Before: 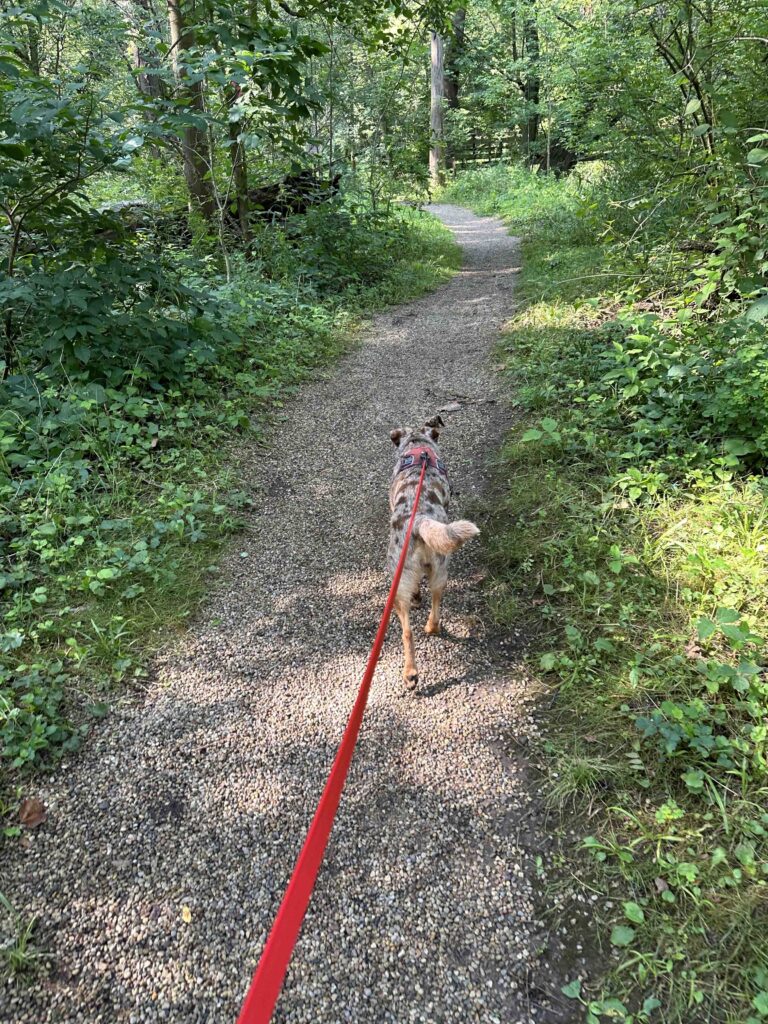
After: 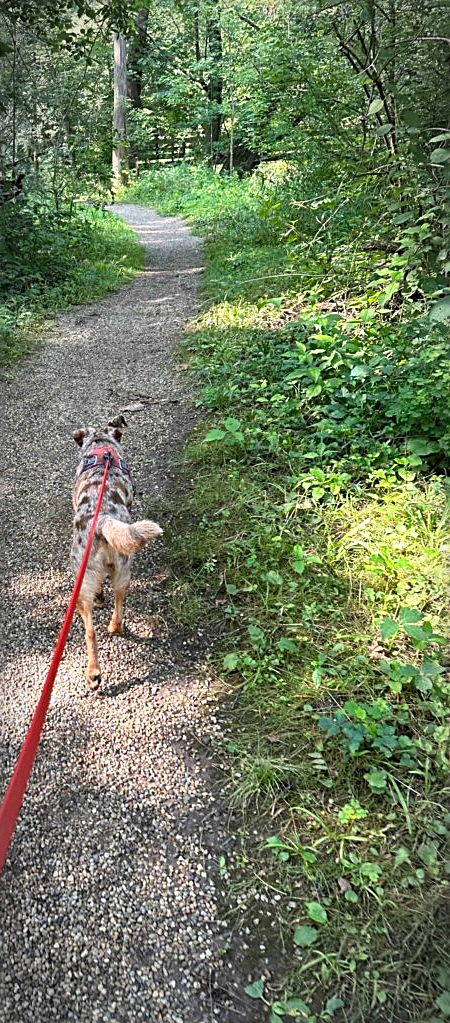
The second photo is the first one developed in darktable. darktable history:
sharpen: on, module defaults
vignetting: automatic ratio true
crop: left 41.402%
exposure: exposure 0.2 EV, compensate highlight preservation false
